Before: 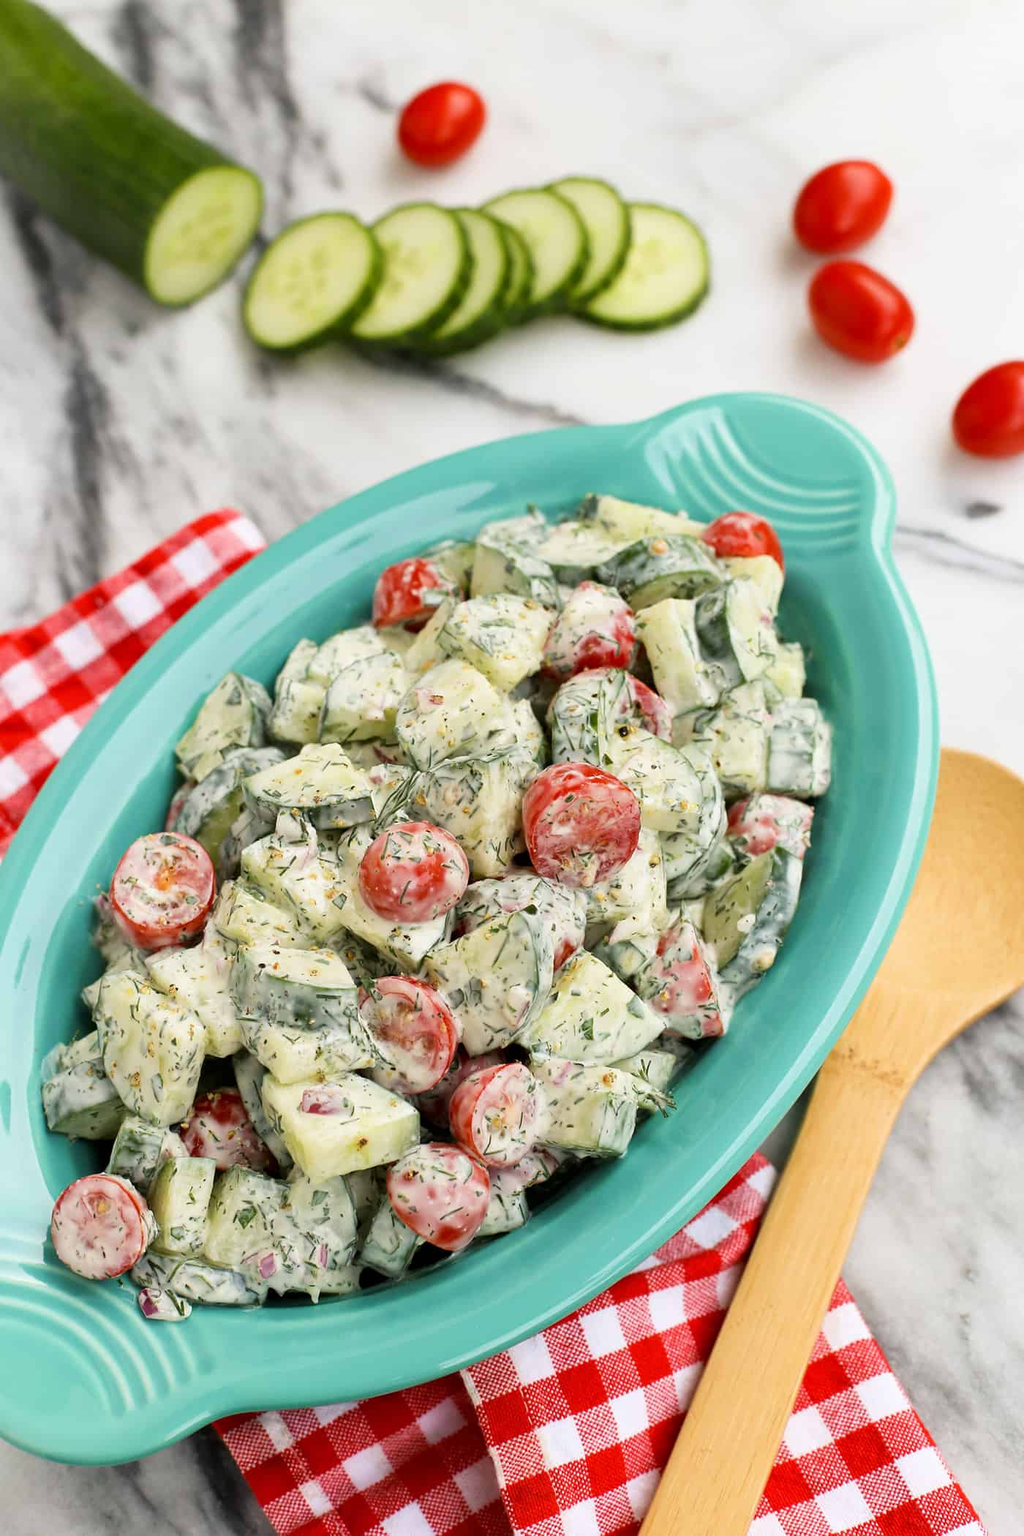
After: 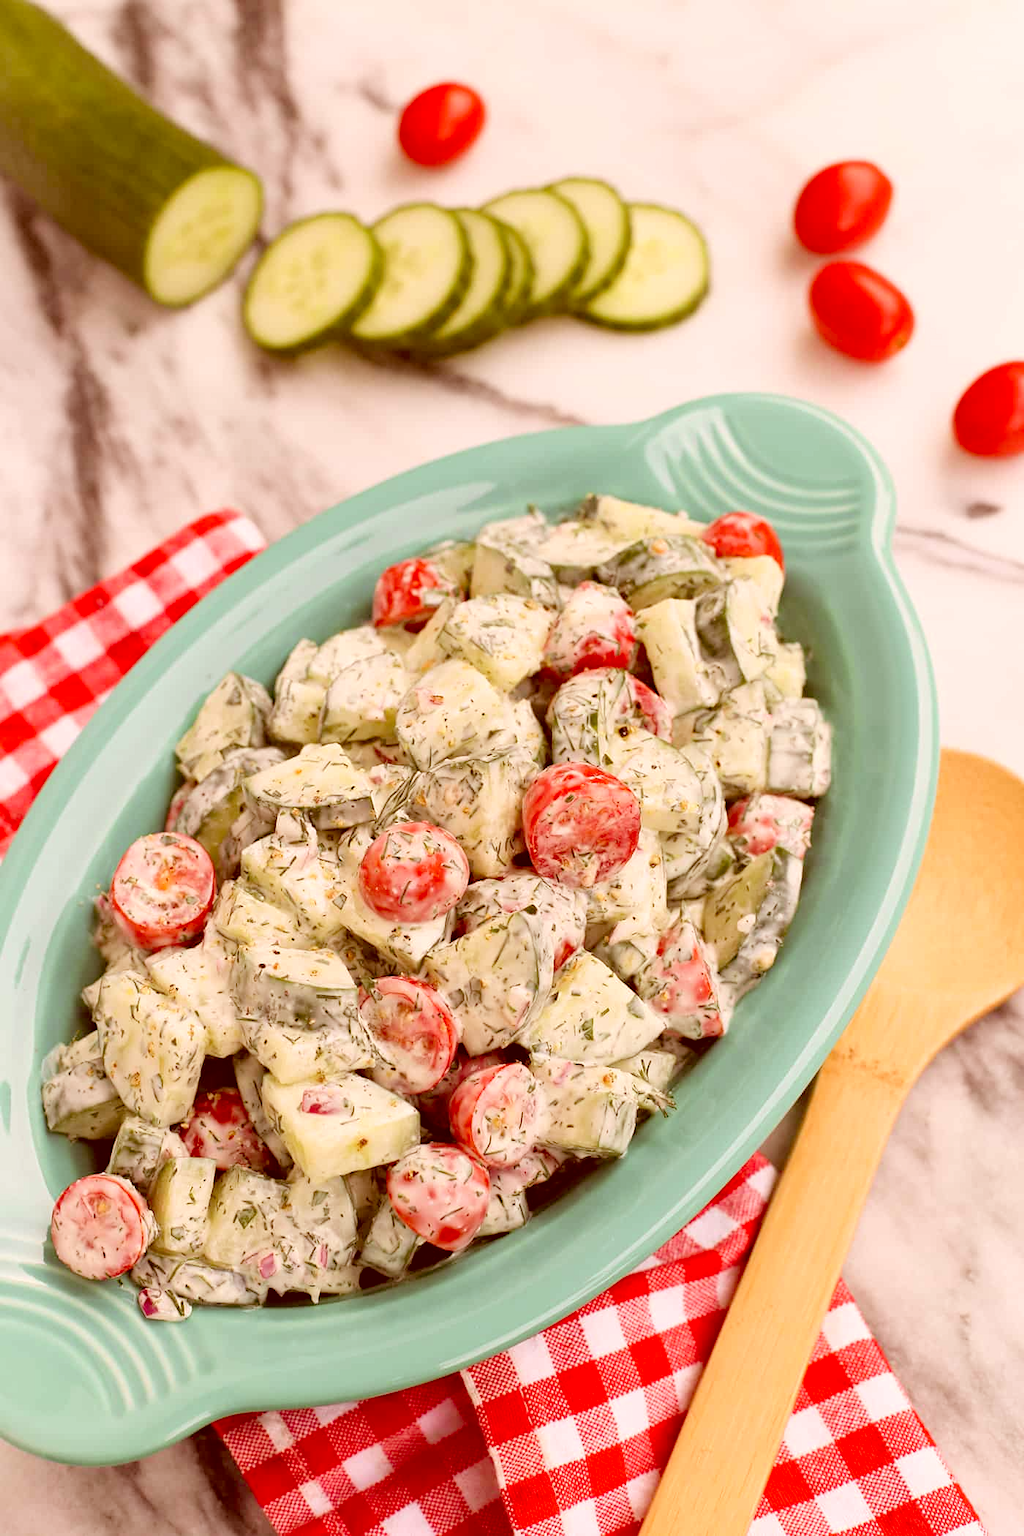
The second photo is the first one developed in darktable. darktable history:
levels: levels [0, 0.445, 1]
haze removal: adaptive false
color correction: highlights a* 9.25, highlights b* 8.51, shadows a* 39.71, shadows b* 39.45, saturation 0.779
